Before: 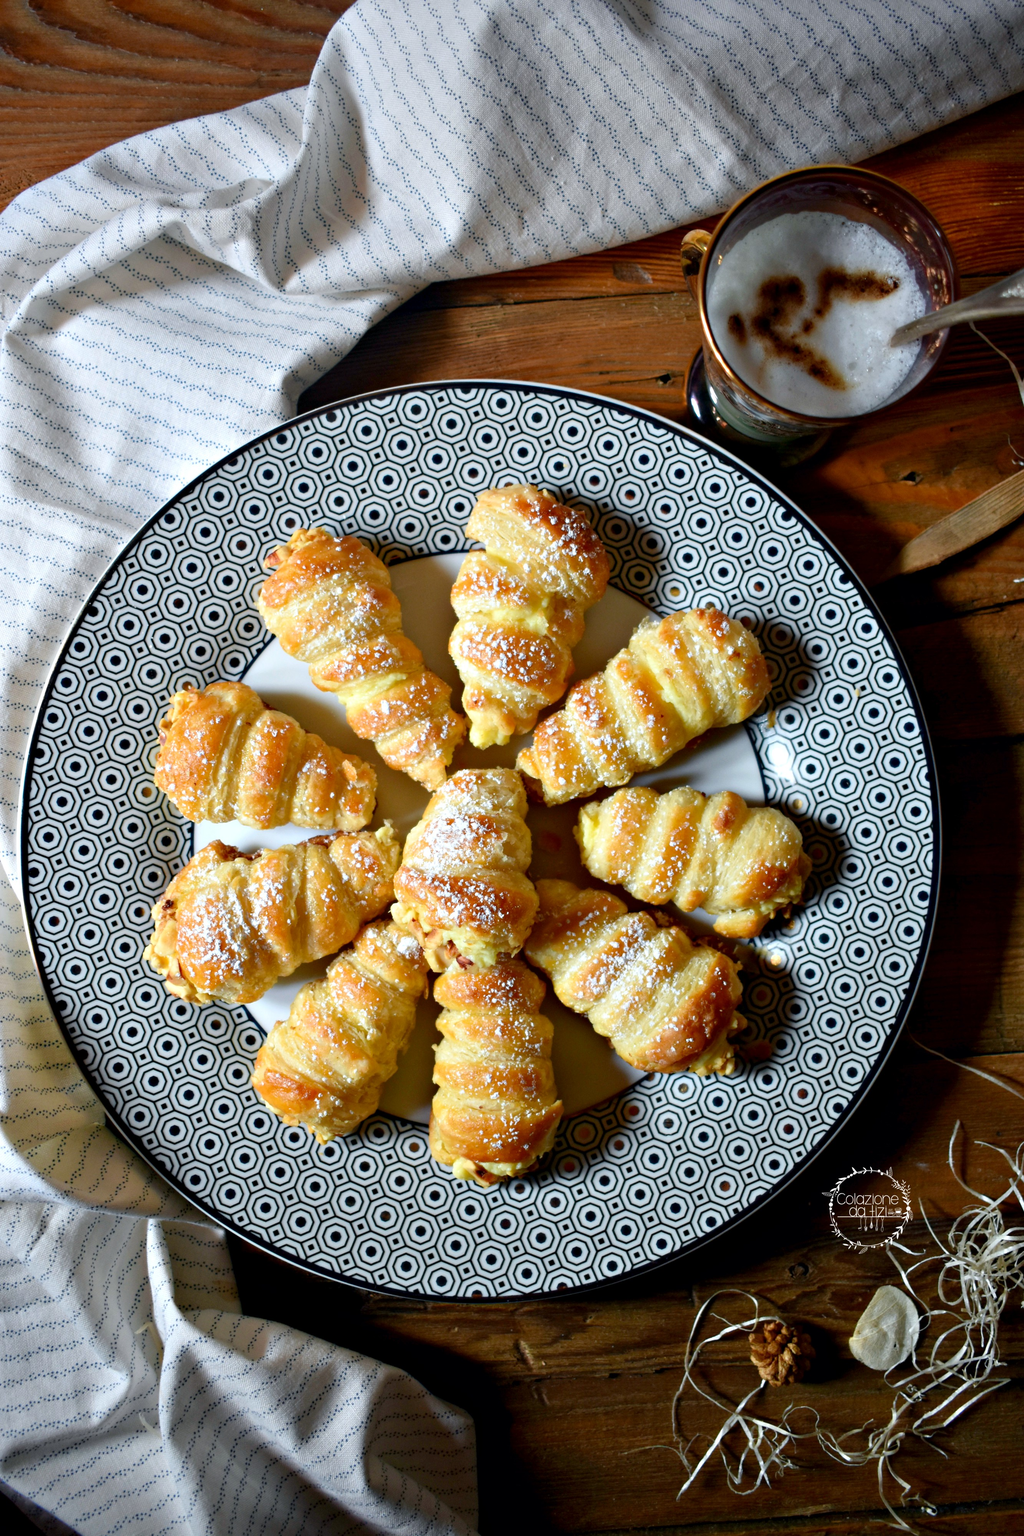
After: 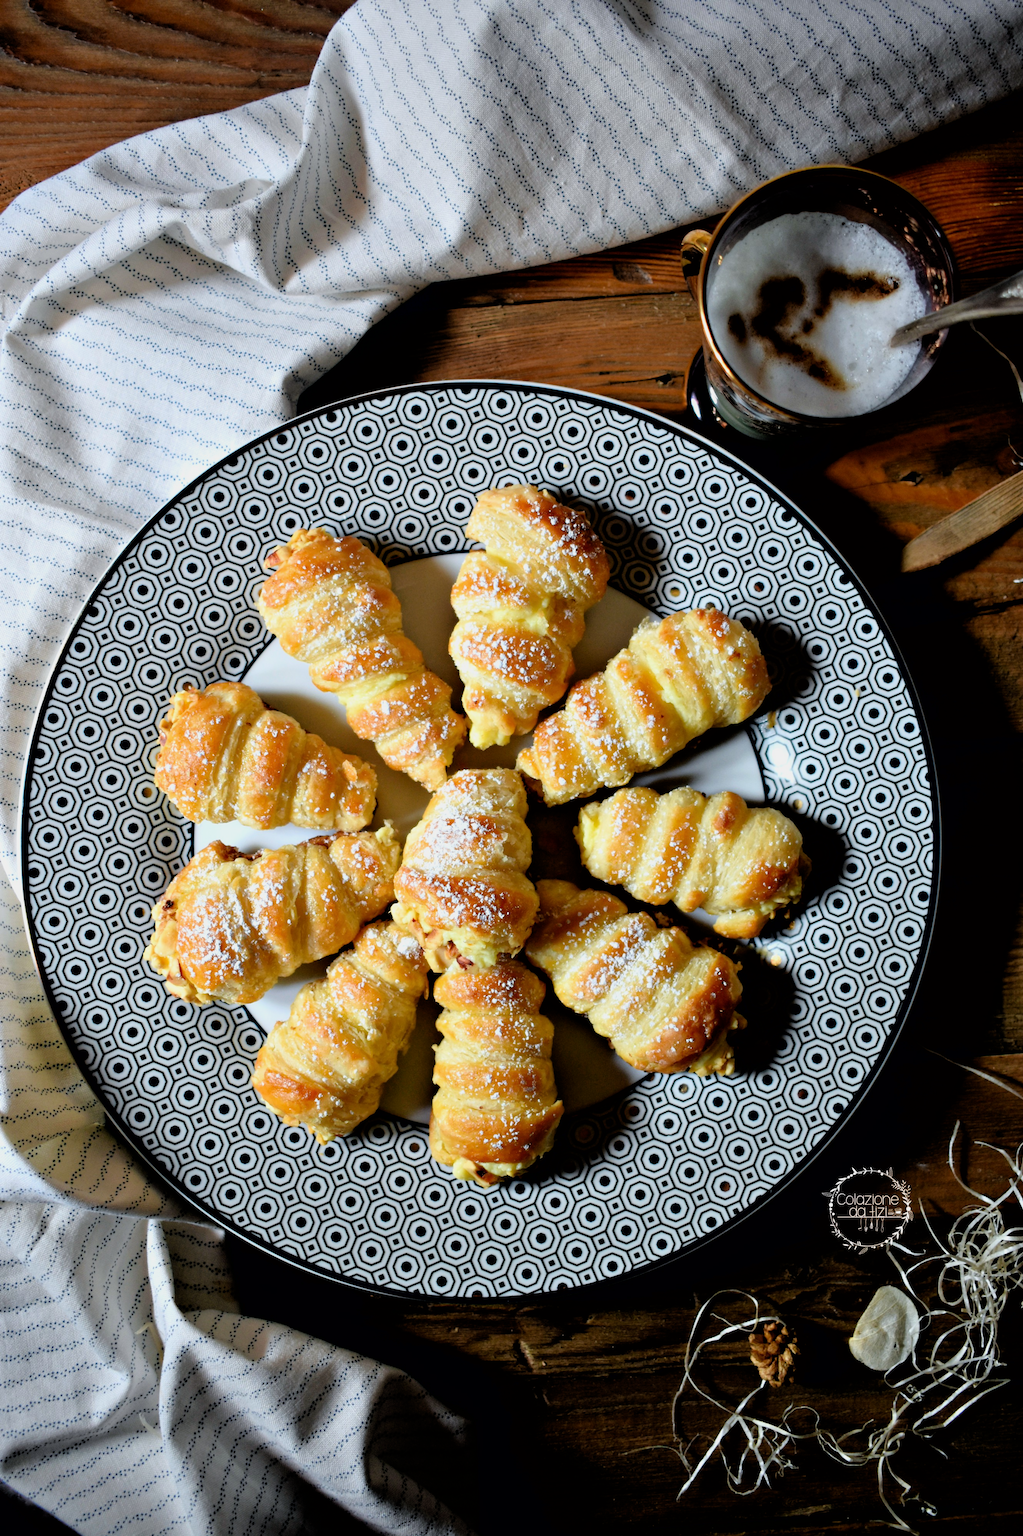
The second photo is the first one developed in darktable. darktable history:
filmic rgb: black relative exposure -3.89 EV, white relative exposure 3.13 EV, threshold 5.96 EV, hardness 2.87, color science v6 (2022), enable highlight reconstruction true
